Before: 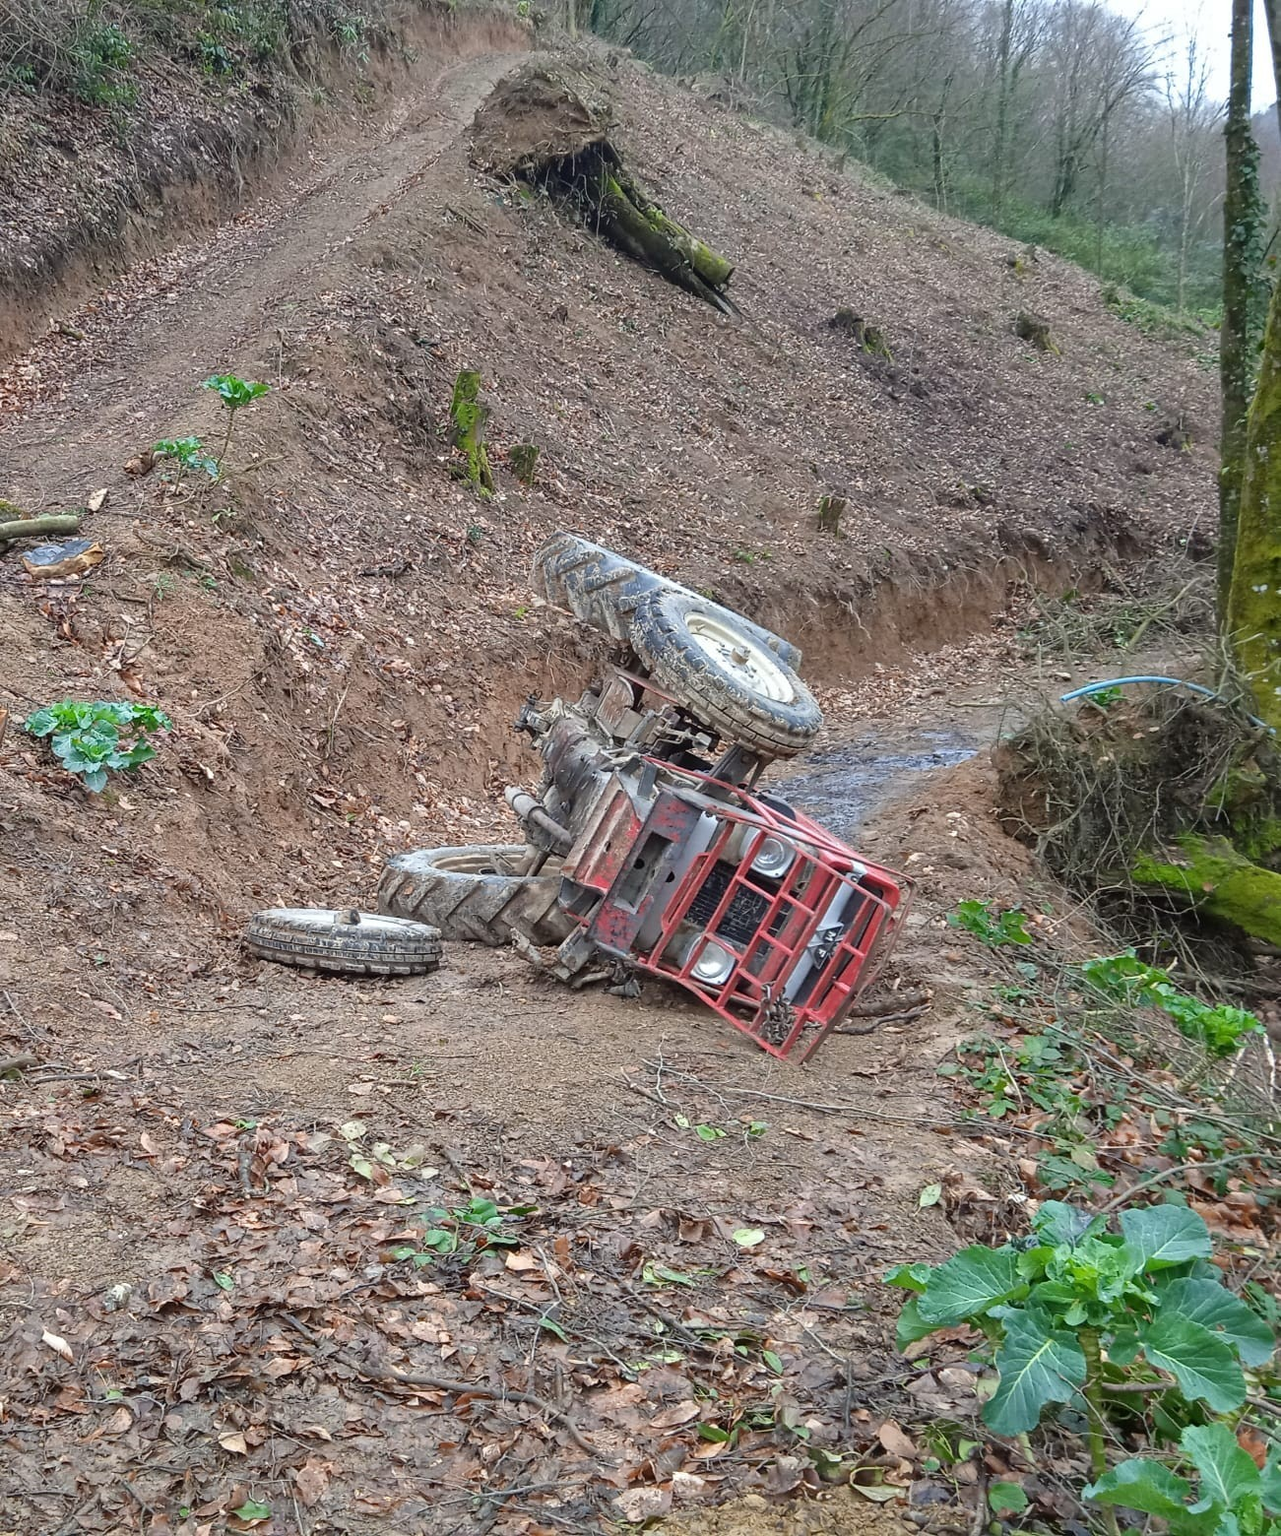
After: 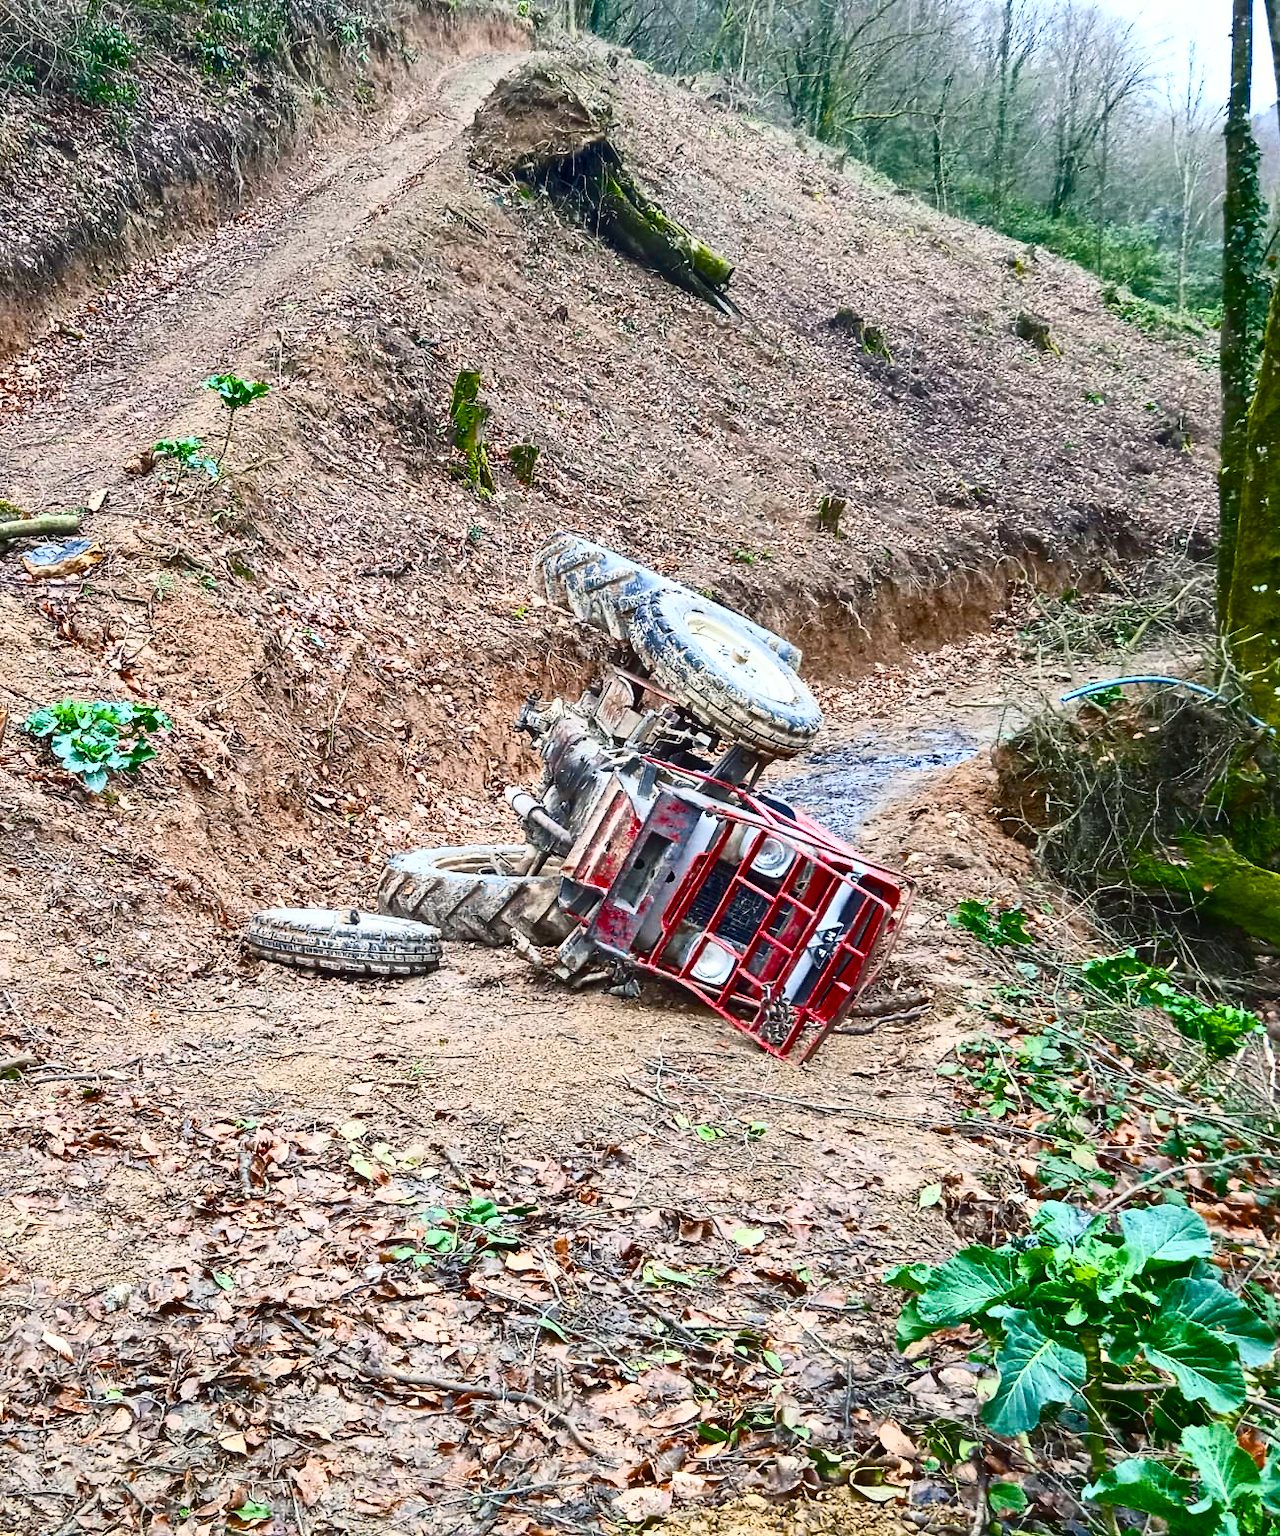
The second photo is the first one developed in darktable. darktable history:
exposure: exposure -0.144 EV, compensate highlight preservation false
contrast brightness saturation: contrast 0.601, brightness 0.356, saturation 0.149
color balance rgb: shadows lift › chroma 2.006%, shadows lift › hue 217.49°, perceptual saturation grading › global saturation 23.397%, perceptual saturation grading › highlights -24.033%, perceptual saturation grading › mid-tones 24.066%, perceptual saturation grading › shadows 38.911%, global vibrance 15.82%, saturation formula JzAzBz (2021)
